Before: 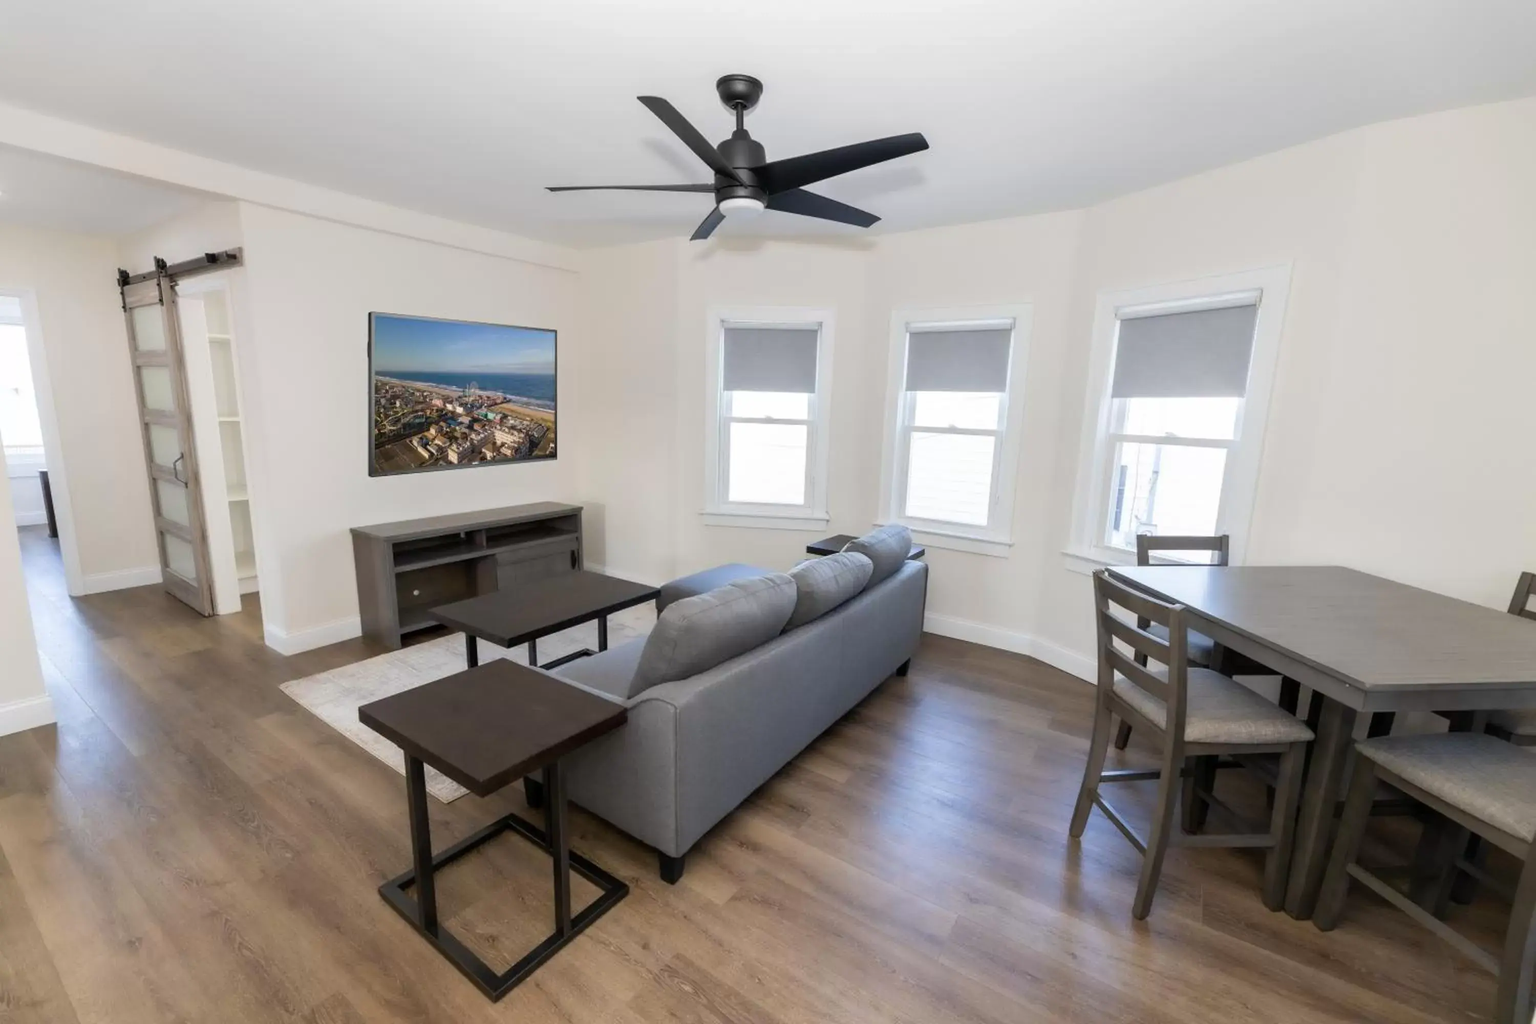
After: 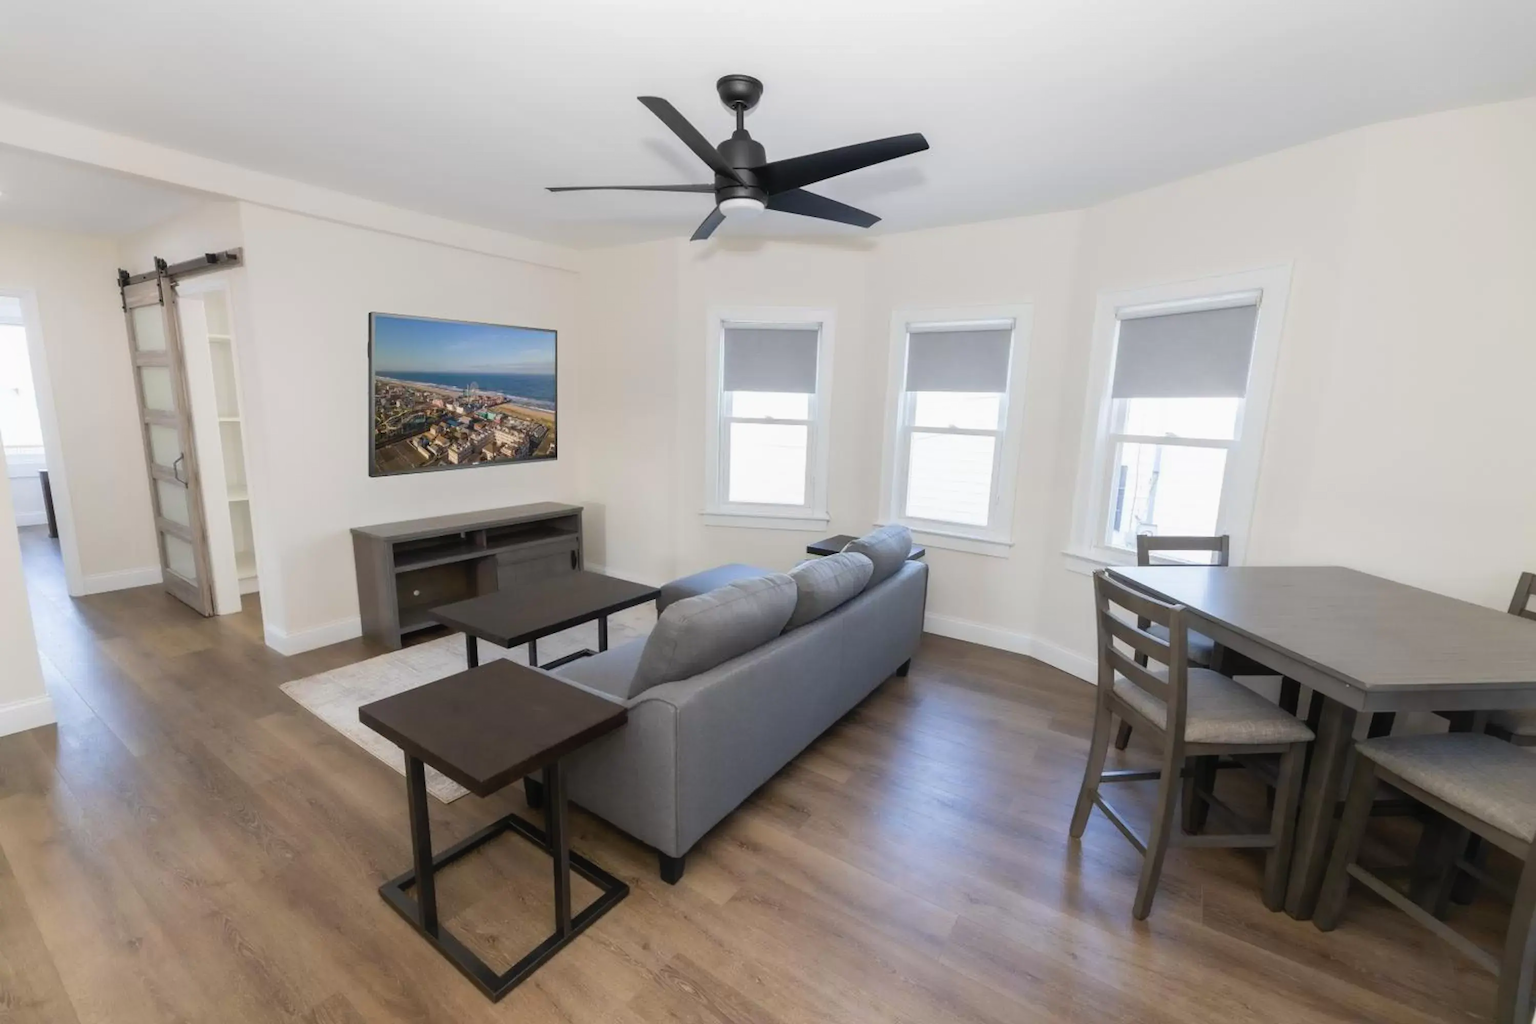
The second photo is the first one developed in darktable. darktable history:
contrast equalizer: octaves 7, y [[0.609, 0.611, 0.615, 0.613, 0.607, 0.603], [0.504, 0.498, 0.496, 0.499, 0.506, 0.516], [0 ×6], [0 ×6], [0 ×6]], mix -0.215
